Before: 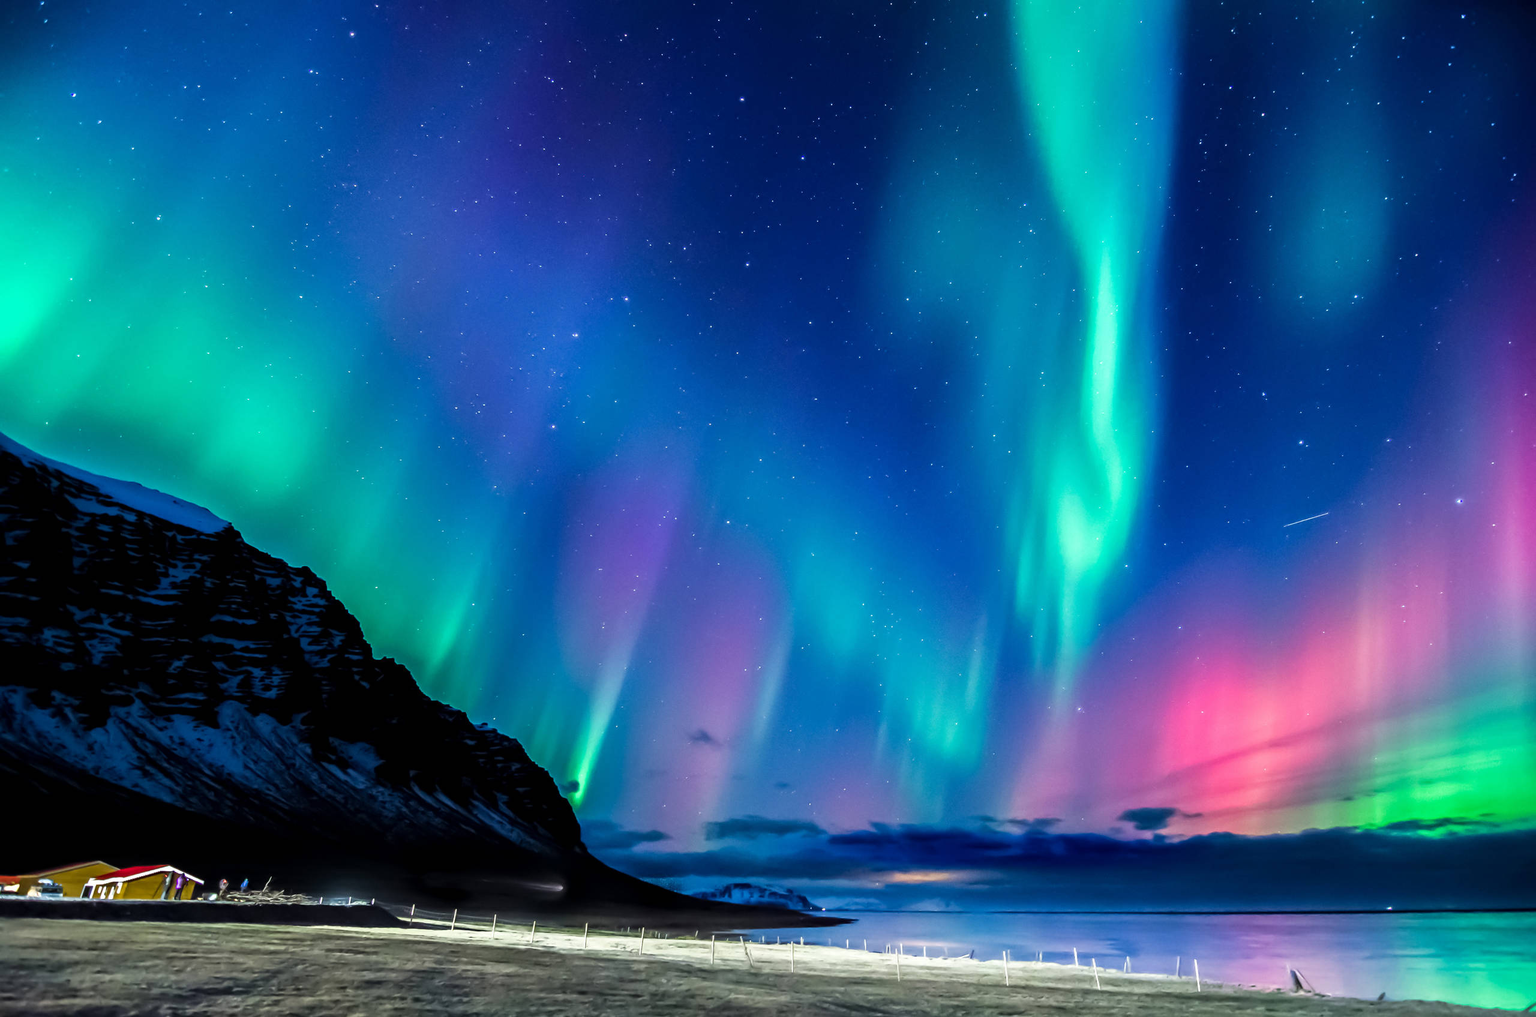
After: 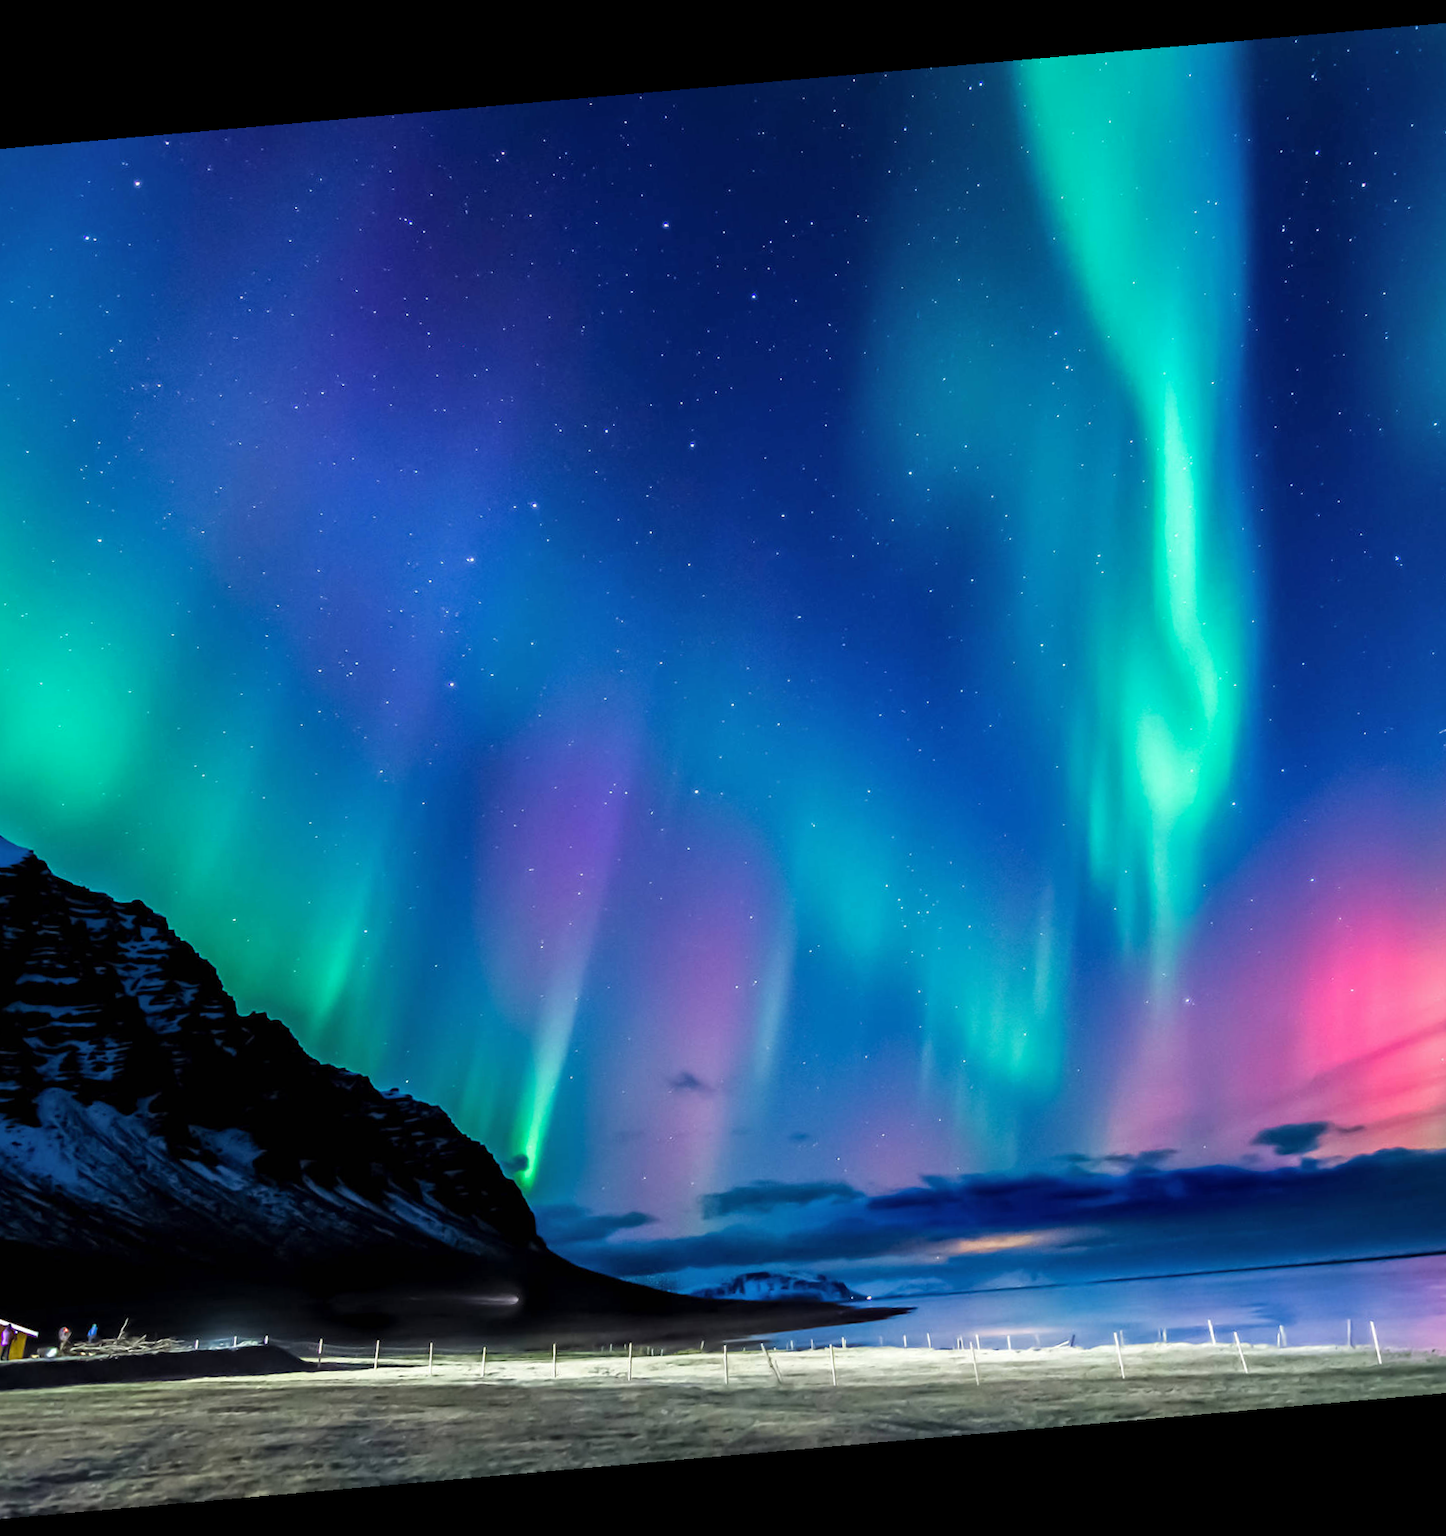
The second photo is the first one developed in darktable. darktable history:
rotate and perspective: rotation -4.98°, automatic cropping off
crop and rotate: left 15.546%, right 17.787%
shadows and highlights: shadows 25, highlights -25
